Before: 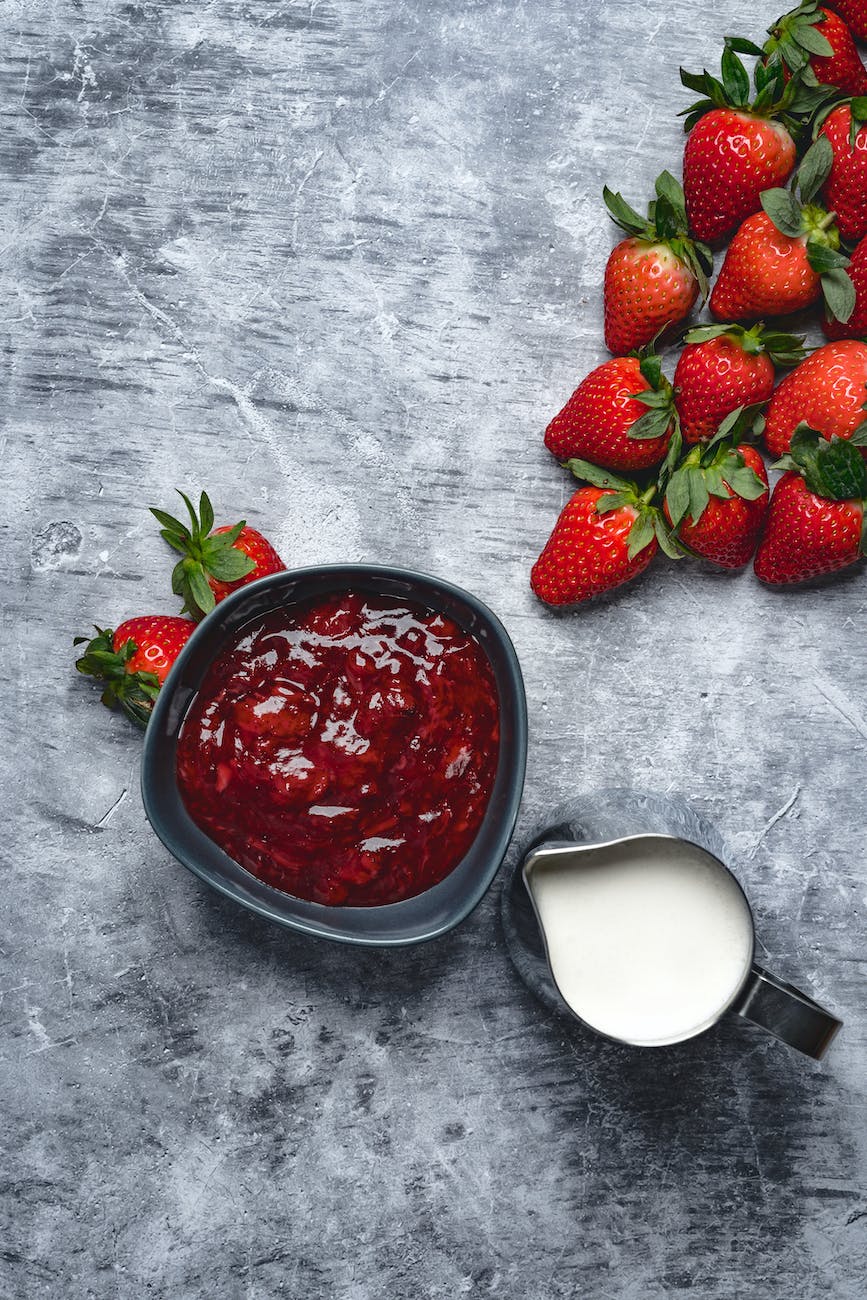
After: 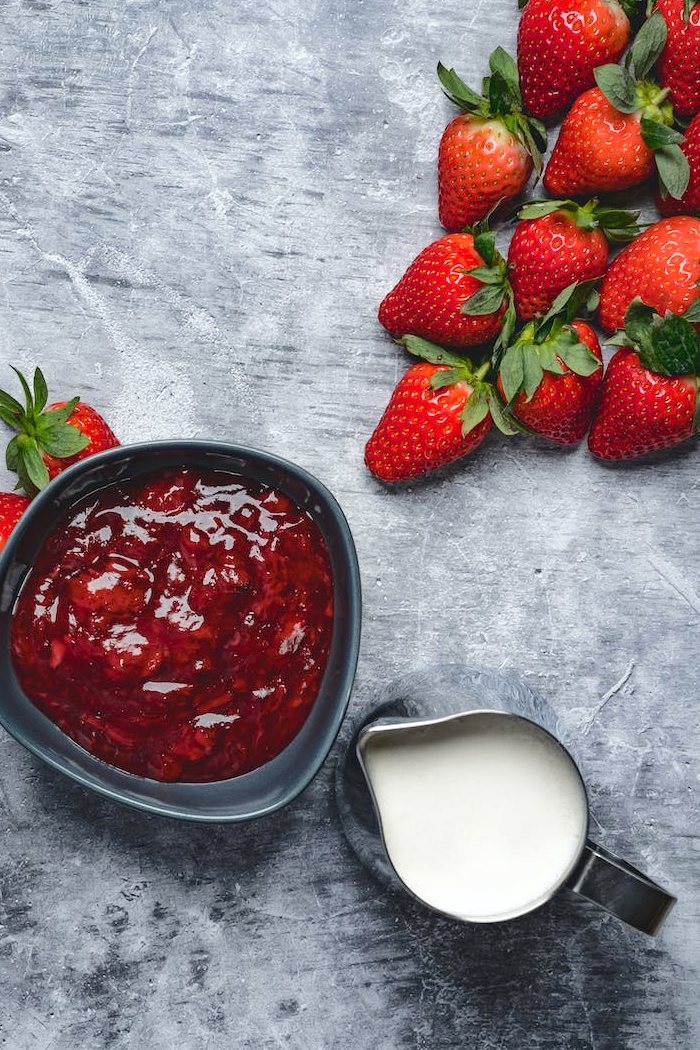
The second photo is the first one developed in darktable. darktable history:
base curve: curves: ch0 [(0, 0) (0.262, 0.32) (0.722, 0.705) (1, 1)]
crop: left 19.159%, top 9.58%, bottom 9.58%
